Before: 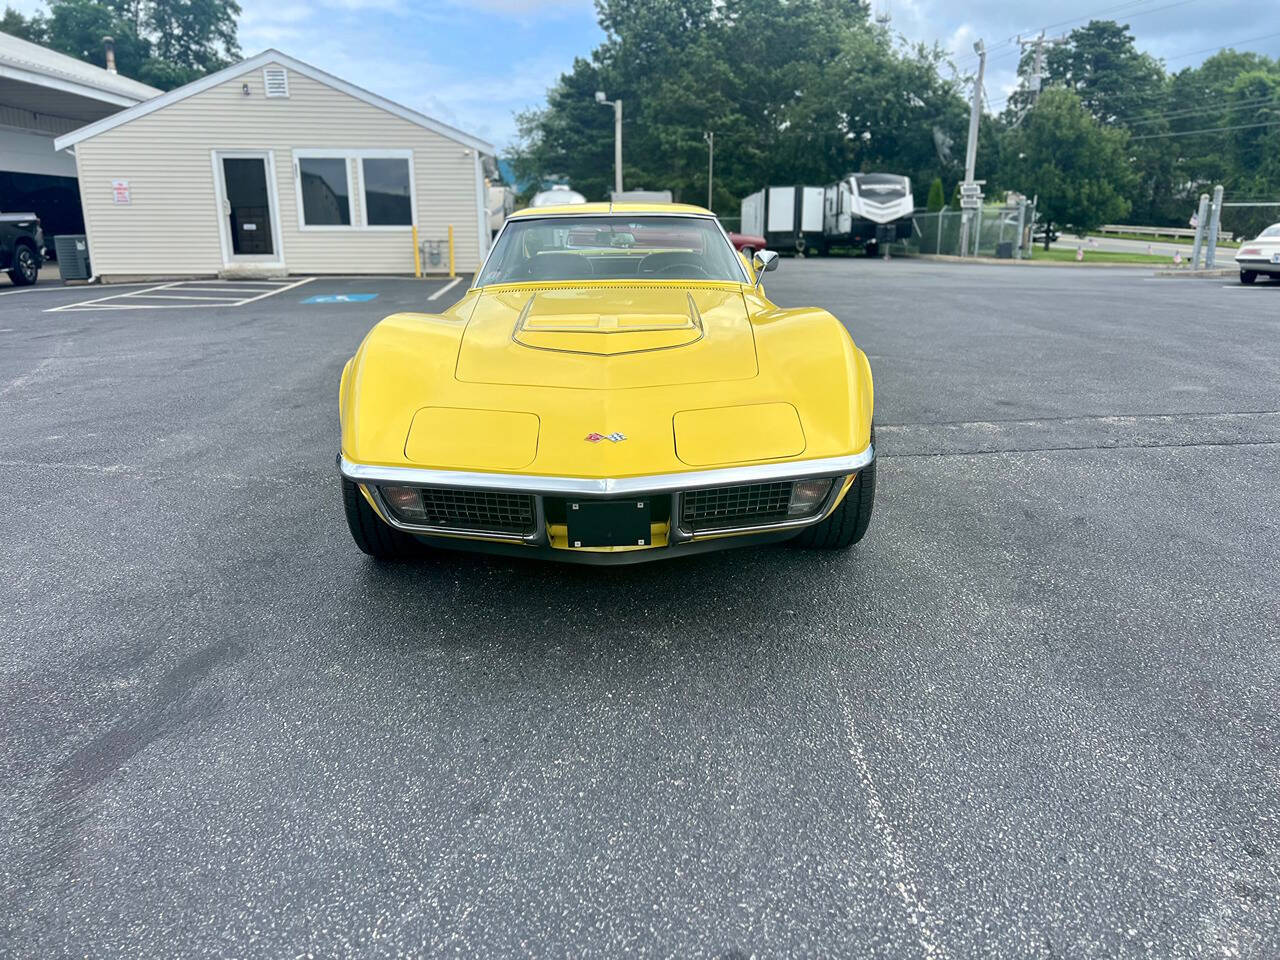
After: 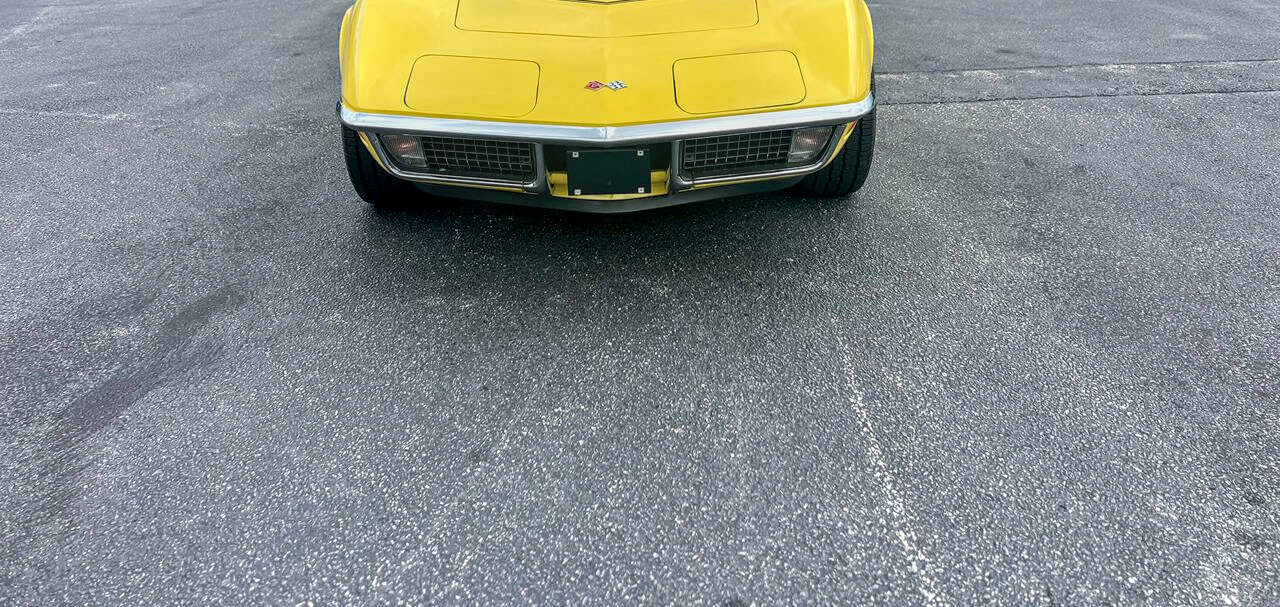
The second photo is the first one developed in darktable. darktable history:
base curve: curves: ch0 [(0, 0) (0.989, 0.992)], preserve colors none
tone curve: curves: ch0 [(0, 0) (0.003, 0.003) (0.011, 0.011) (0.025, 0.025) (0.044, 0.044) (0.069, 0.069) (0.1, 0.099) (0.136, 0.135) (0.177, 0.177) (0.224, 0.224) (0.277, 0.276) (0.335, 0.334) (0.399, 0.398) (0.468, 0.467) (0.543, 0.565) (0.623, 0.641) (0.709, 0.723) (0.801, 0.81) (0.898, 0.902) (1, 1)], color space Lab, linked channels, preserve colors none
local contrast: highlights 27%, detail 130%
crop and rotate: top 36.674%
